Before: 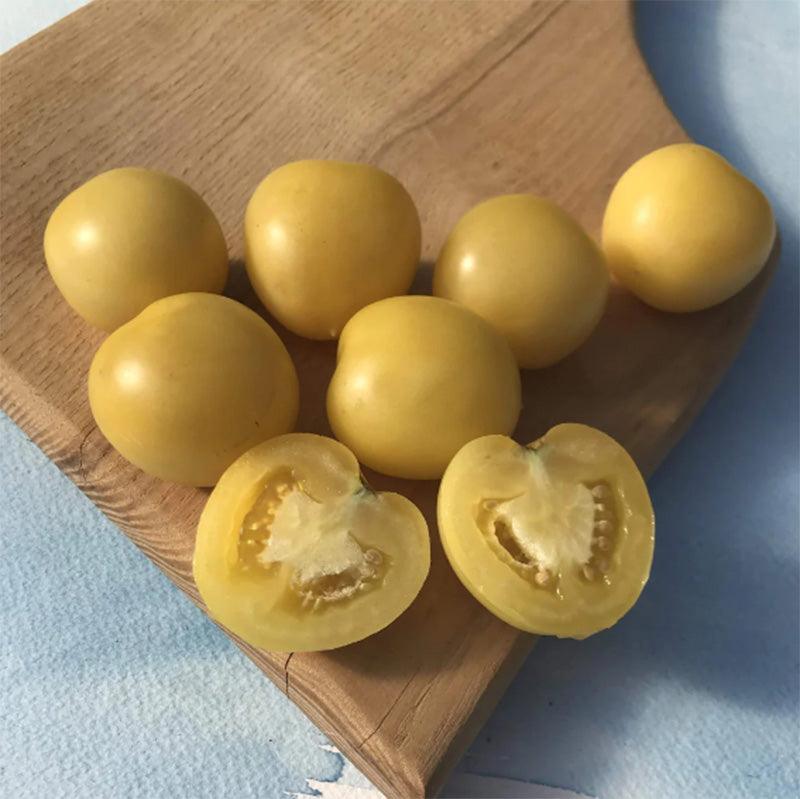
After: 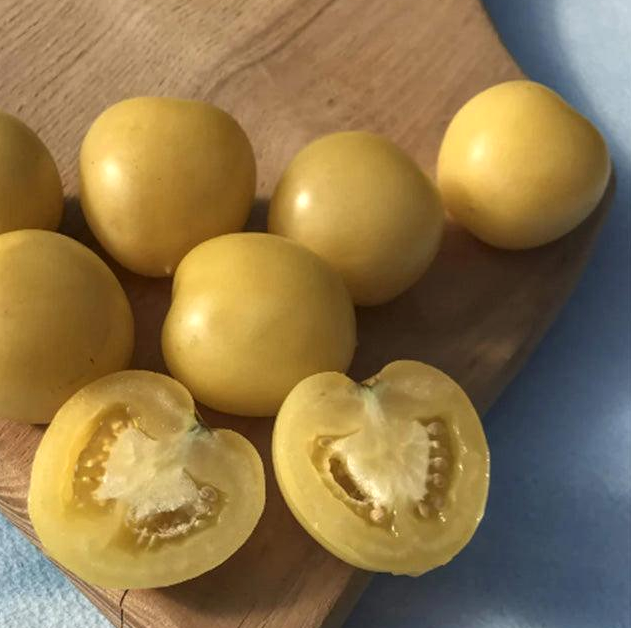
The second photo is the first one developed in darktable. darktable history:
crop and rotate: left 20.74%, top 7.912%, right 0.375%, bottom 13.378%
local contrast: on, module defaults
